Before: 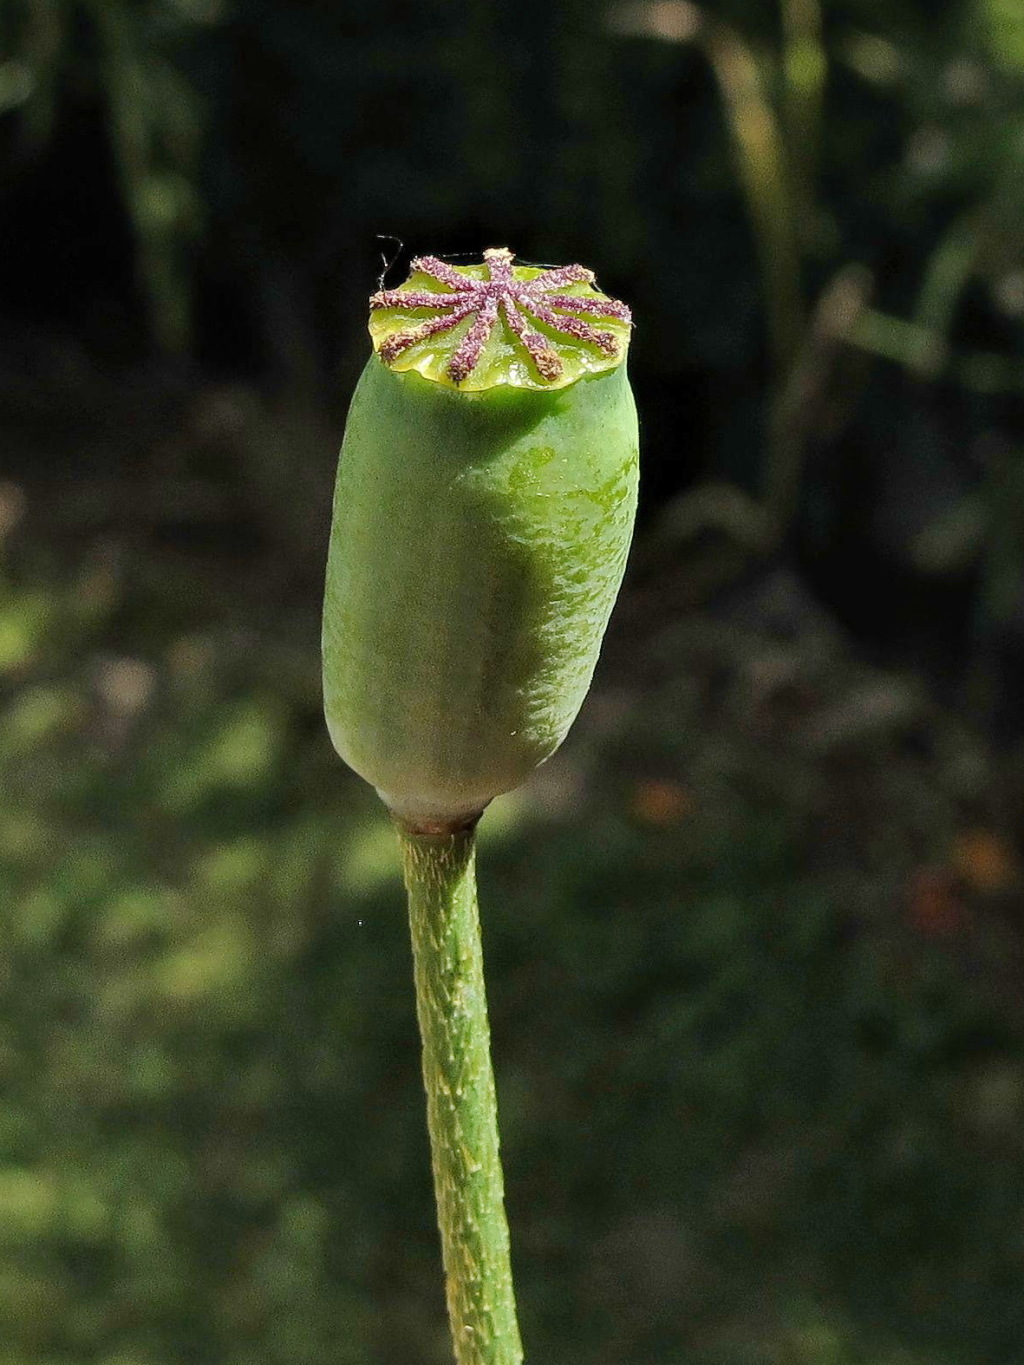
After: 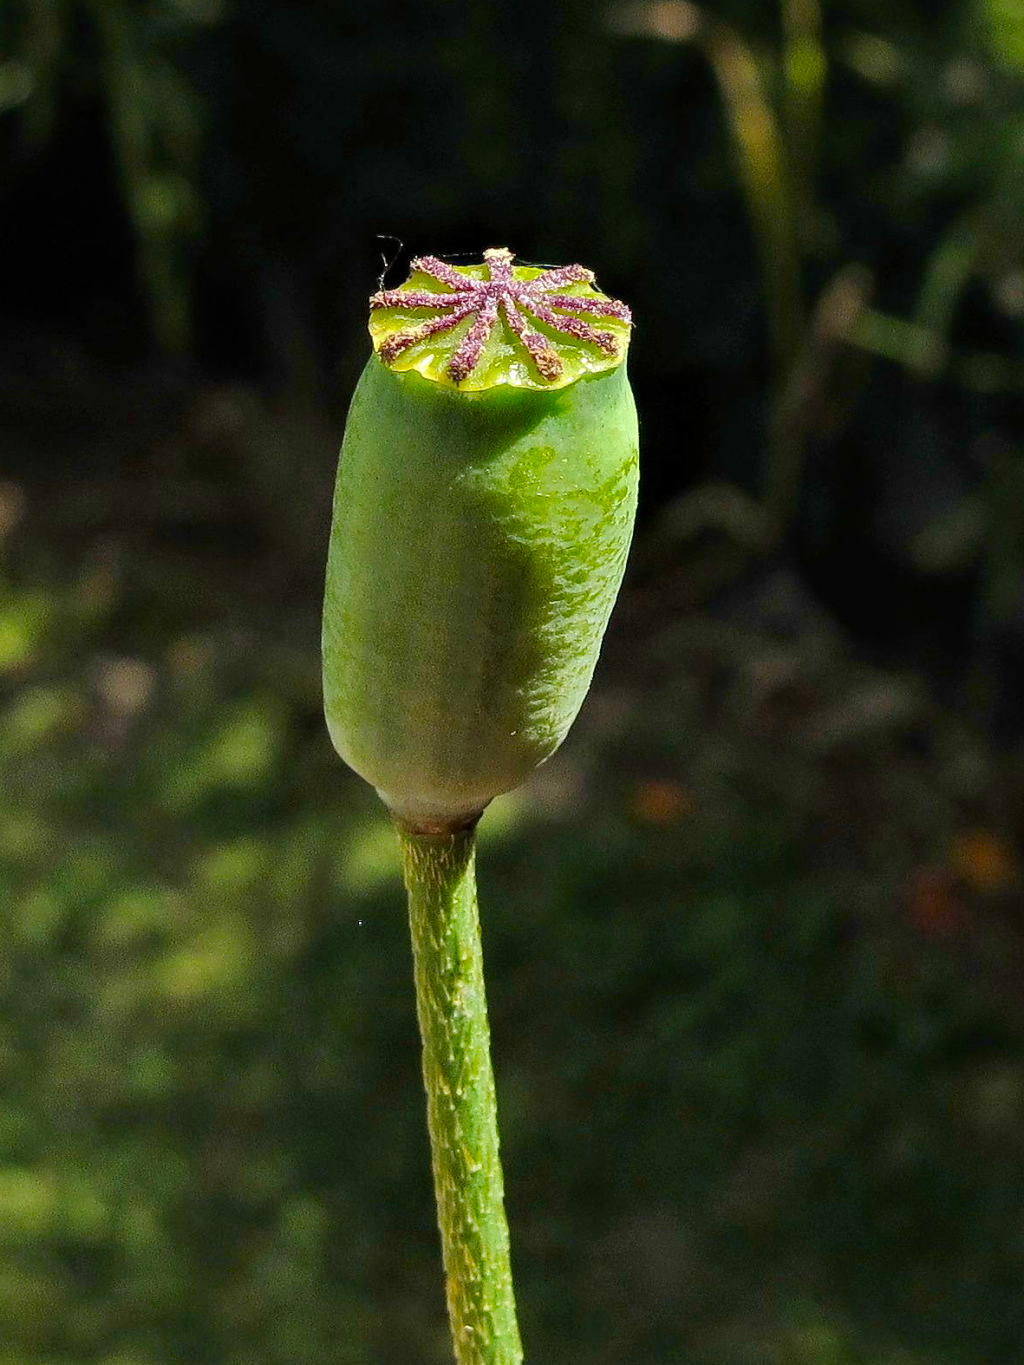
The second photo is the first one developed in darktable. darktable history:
shadows and highlights: shadows -21.3, highlights 100, soften with gaussian
color balance: contrast 6.48%, output saturation 113.3%
